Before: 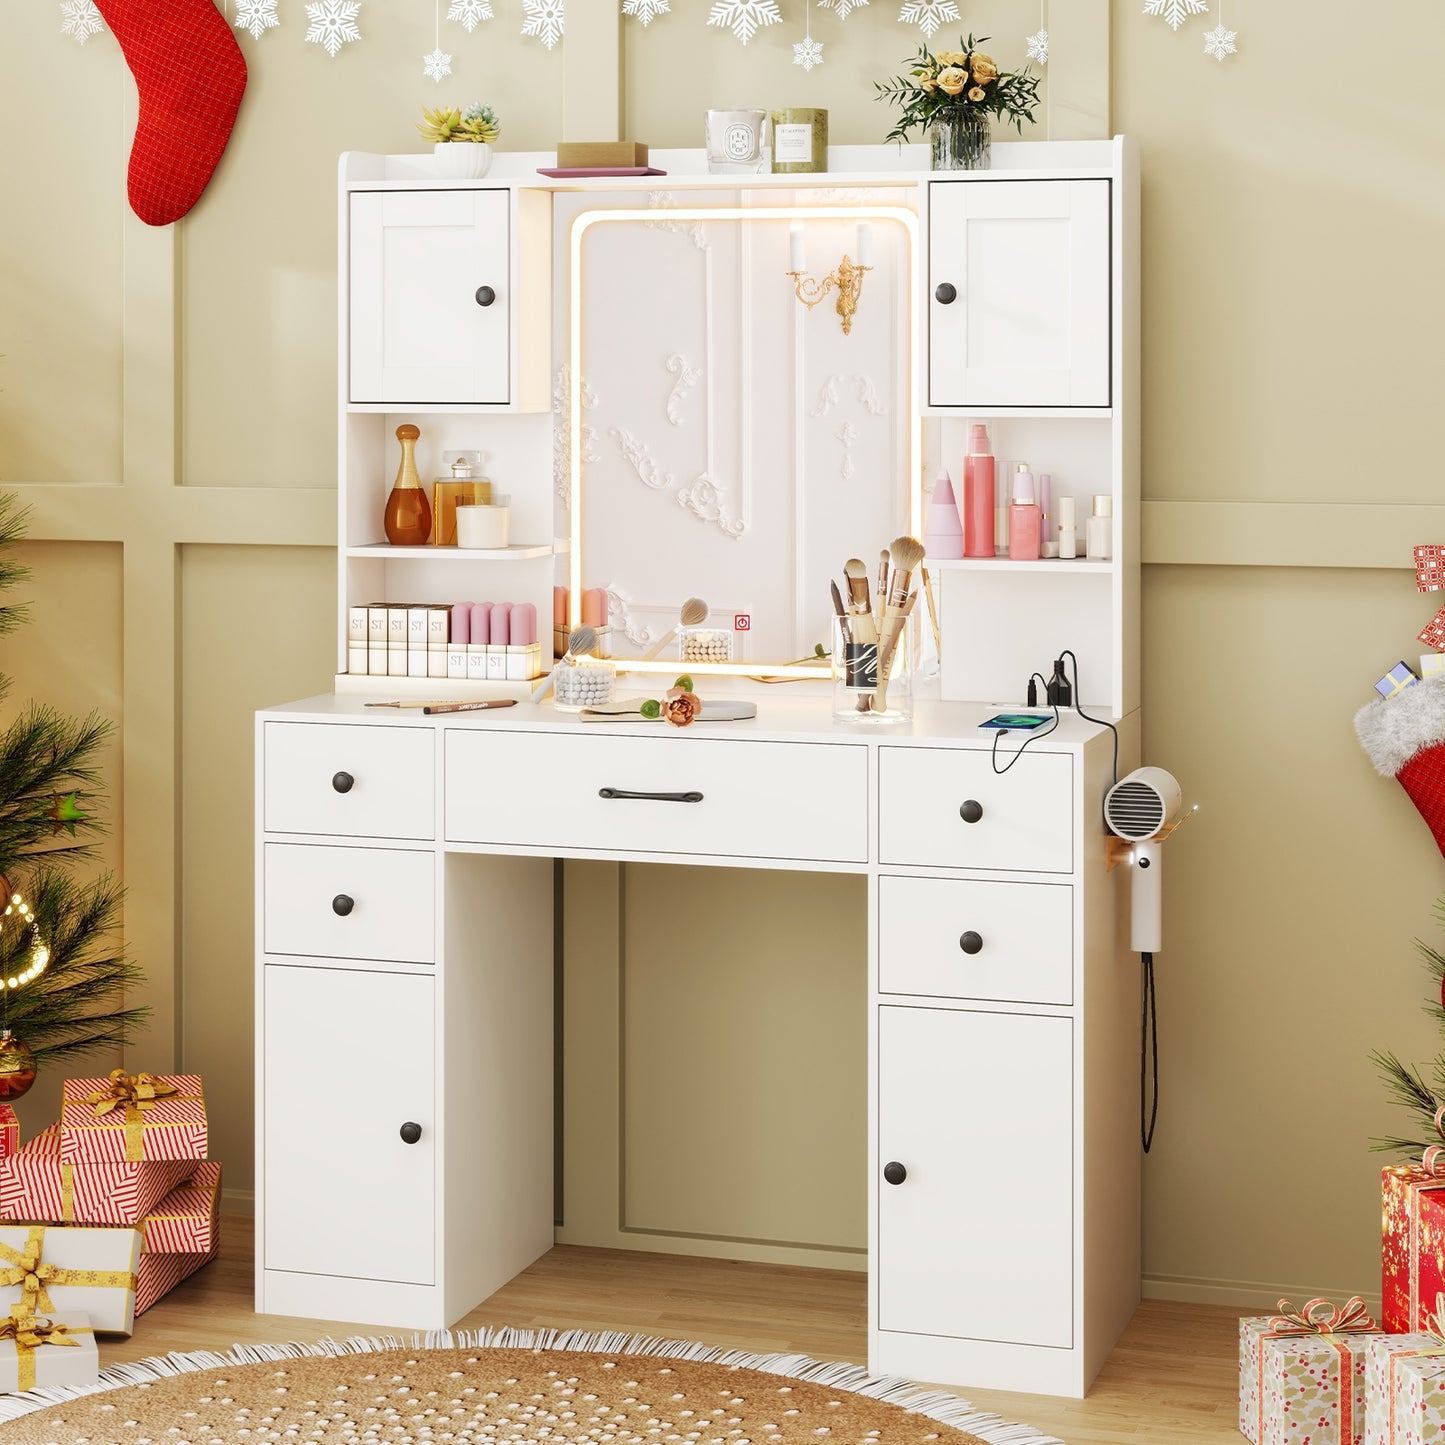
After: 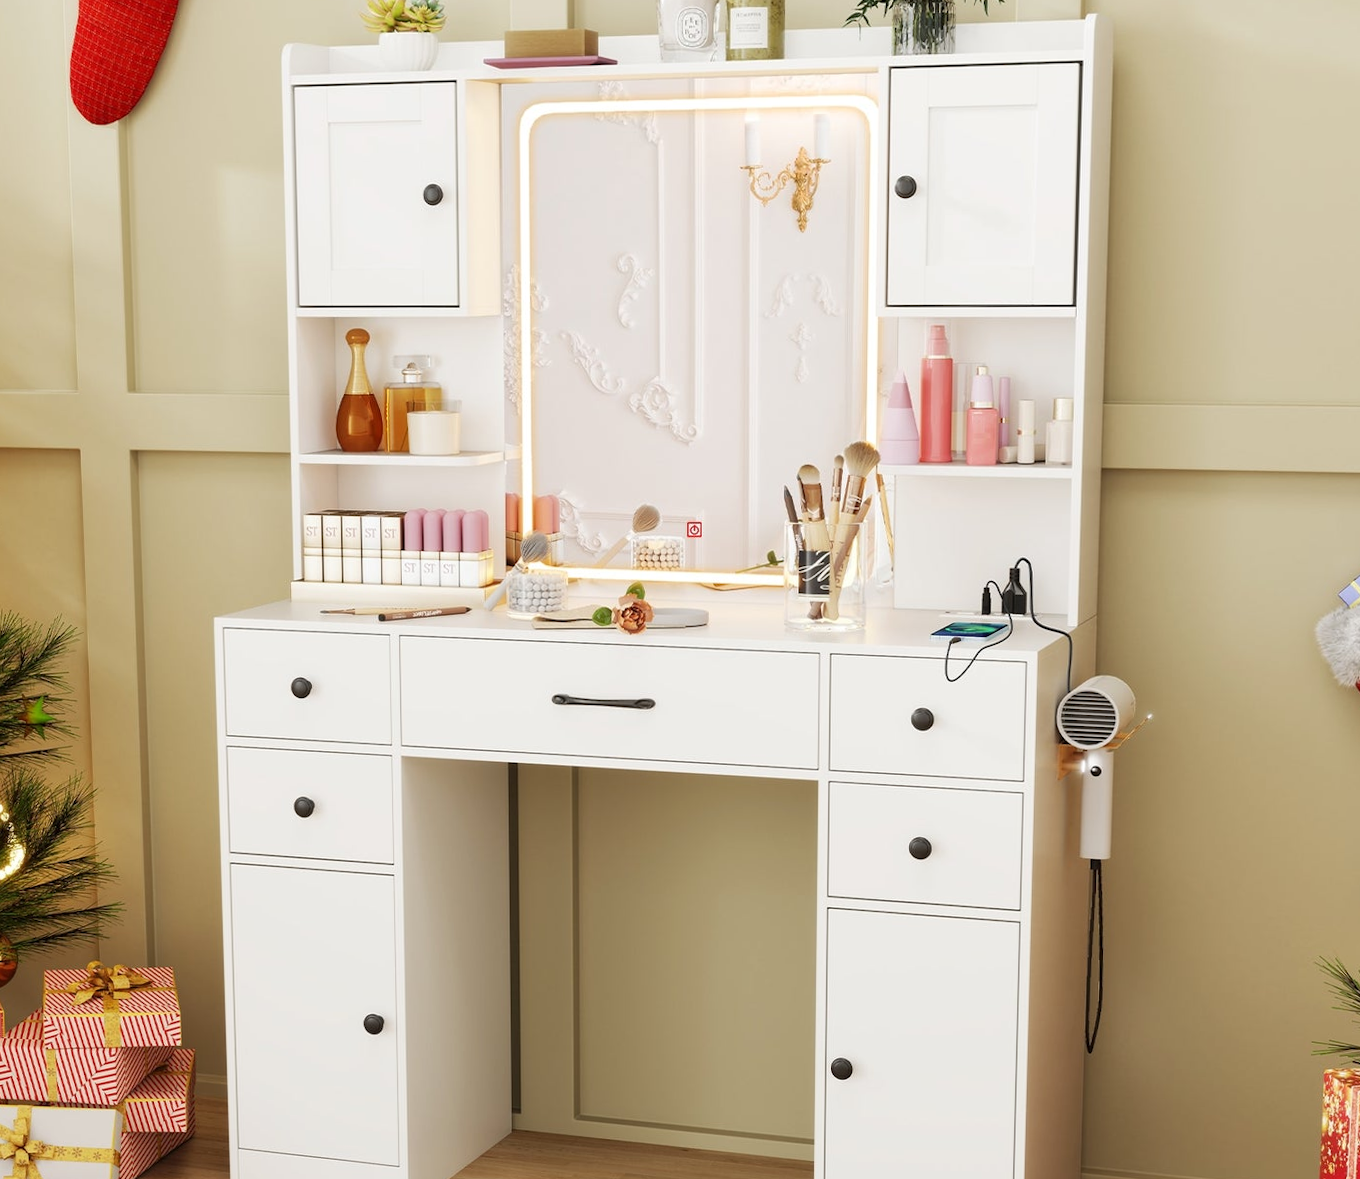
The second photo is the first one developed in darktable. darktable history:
crop: top 7.625%, bottom 8.027%
rotate and perspective: rotation 0.074°, lens shift (vertical) 0.096, lens shift (horizontal) -0.041, crop left 0.043, crop right 0.952, crop top 0.024, crop bottom 0.979
